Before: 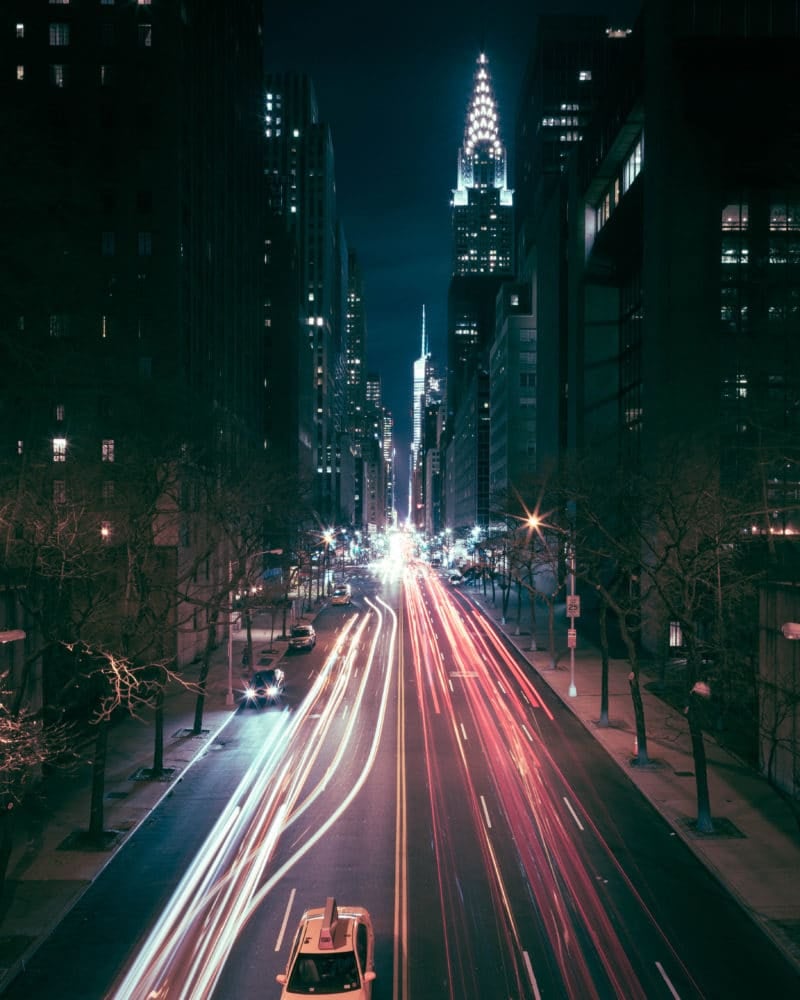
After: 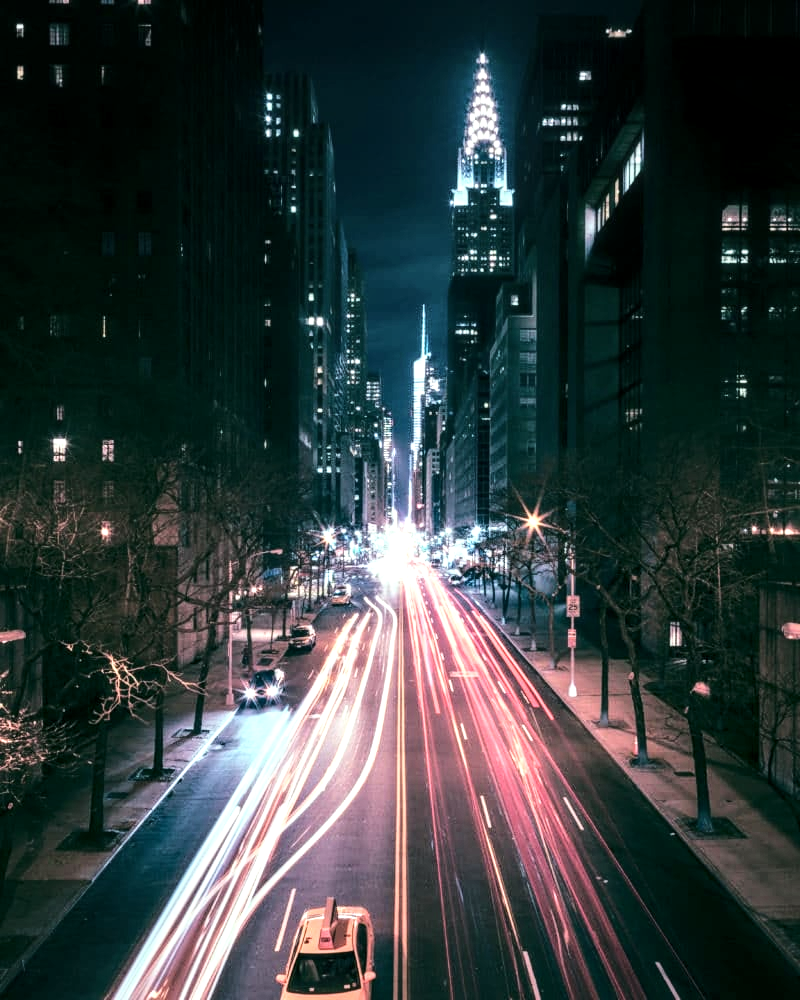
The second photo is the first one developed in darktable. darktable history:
base curve: curves: ch0 [(0, 0) (0.028, 0.03) (0.121, 0.232) (0.46, 0.748) (0.859, 0.968) (1, 1)]
local contrast: highlights 59%, detail 145%
